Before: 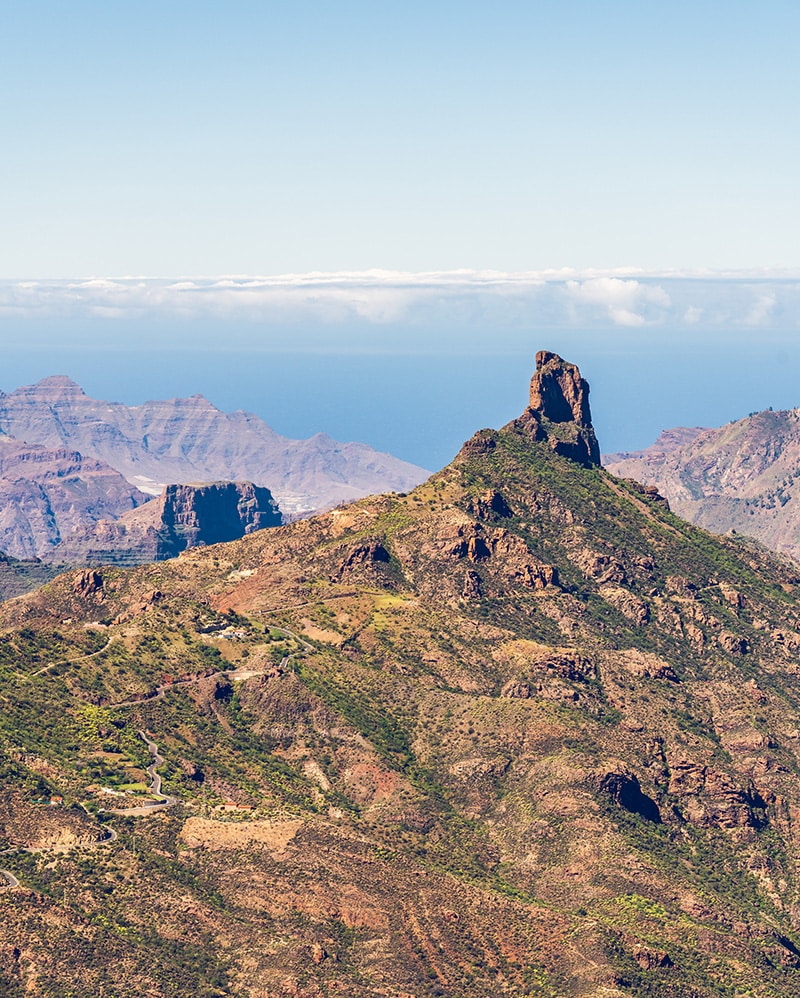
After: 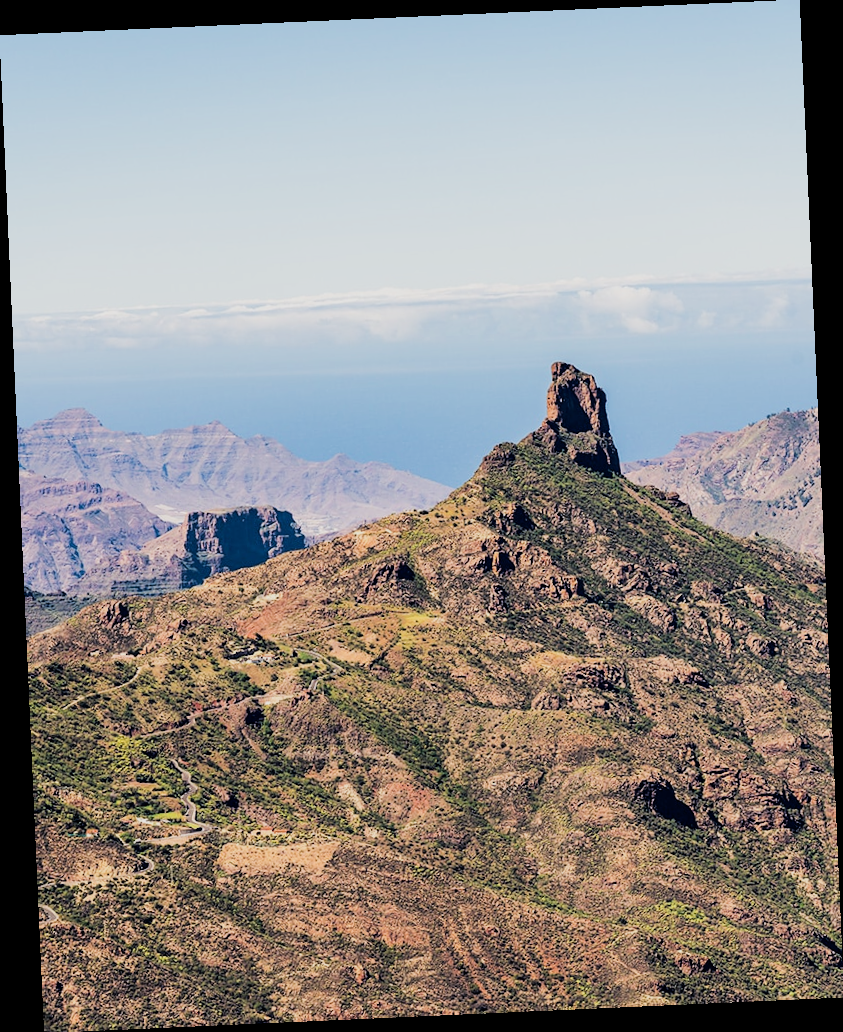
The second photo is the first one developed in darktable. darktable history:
rotate and perspective: rotation -2.56°, automatic cropping off
filmic rgb: black relative exposure -5 EV, hardness 2.88, contrast 1.3, highlights saturation mix -30%
